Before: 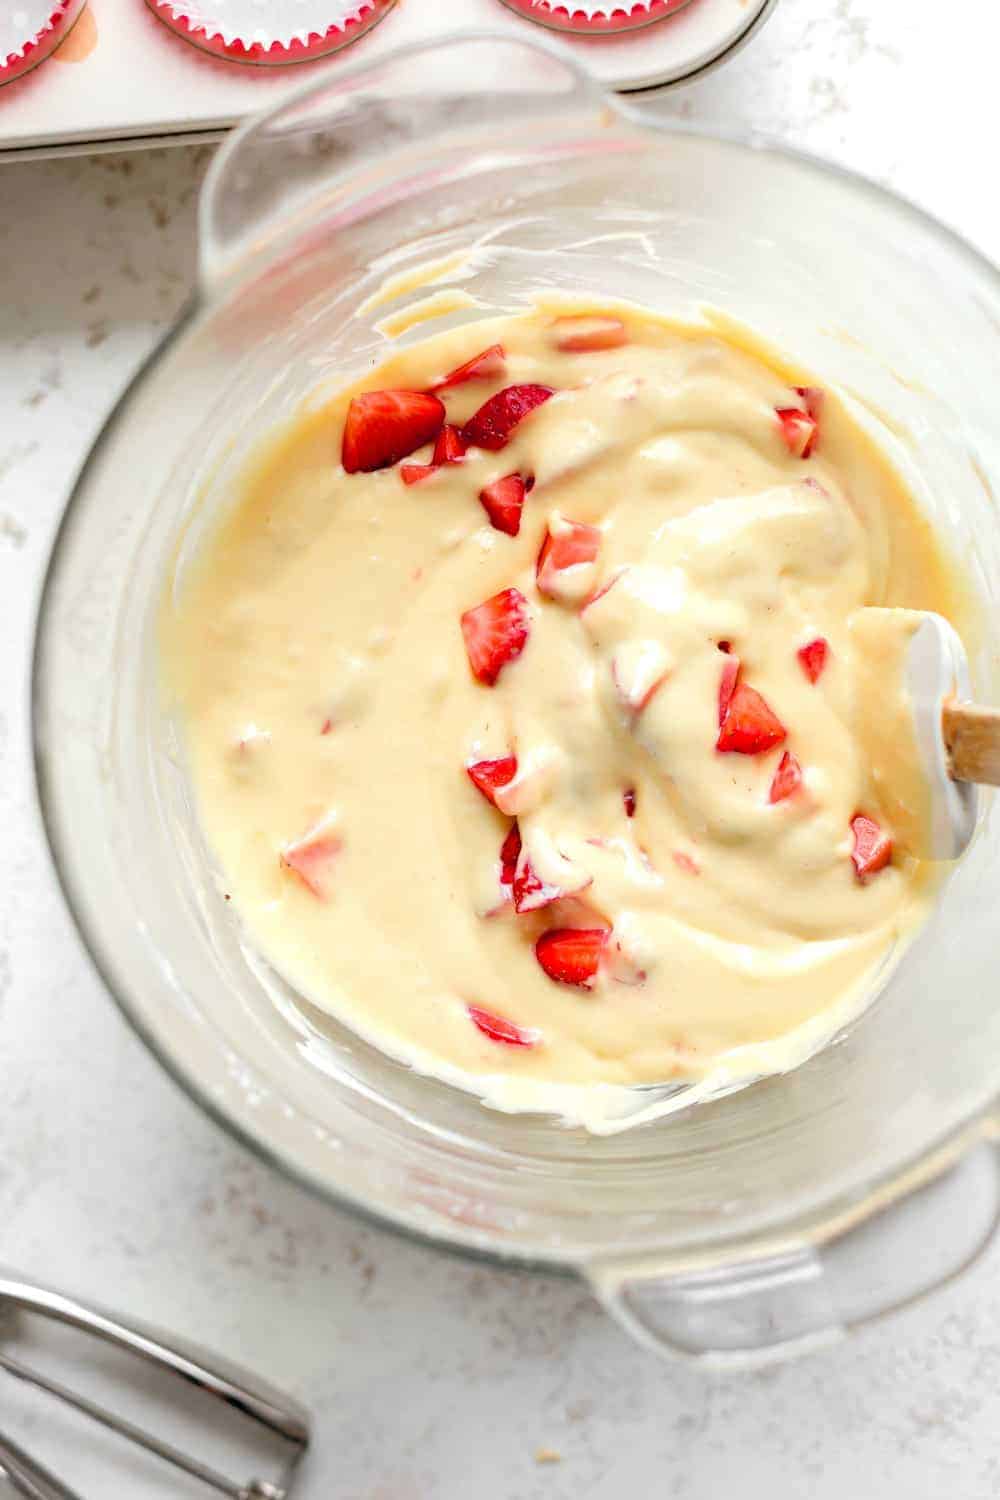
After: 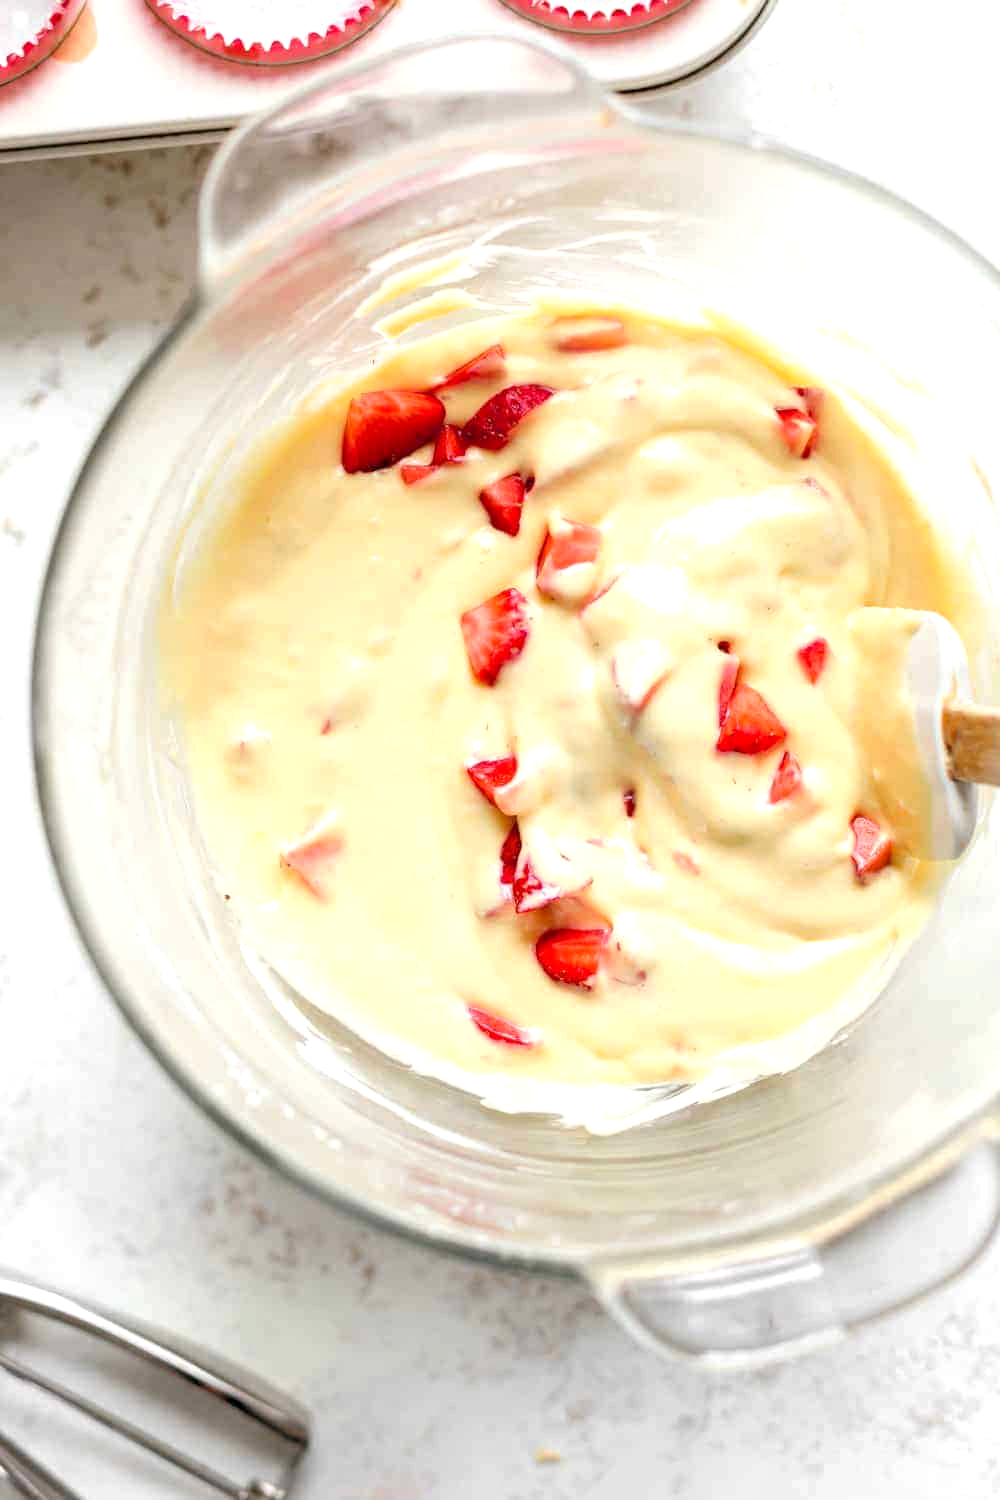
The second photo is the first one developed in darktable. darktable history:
exposure: exposure 0.29 EV, compensate highlight preservation false
local contrast: highlights 100%, shadows 100%, detail 120%, midtone range 0.2
